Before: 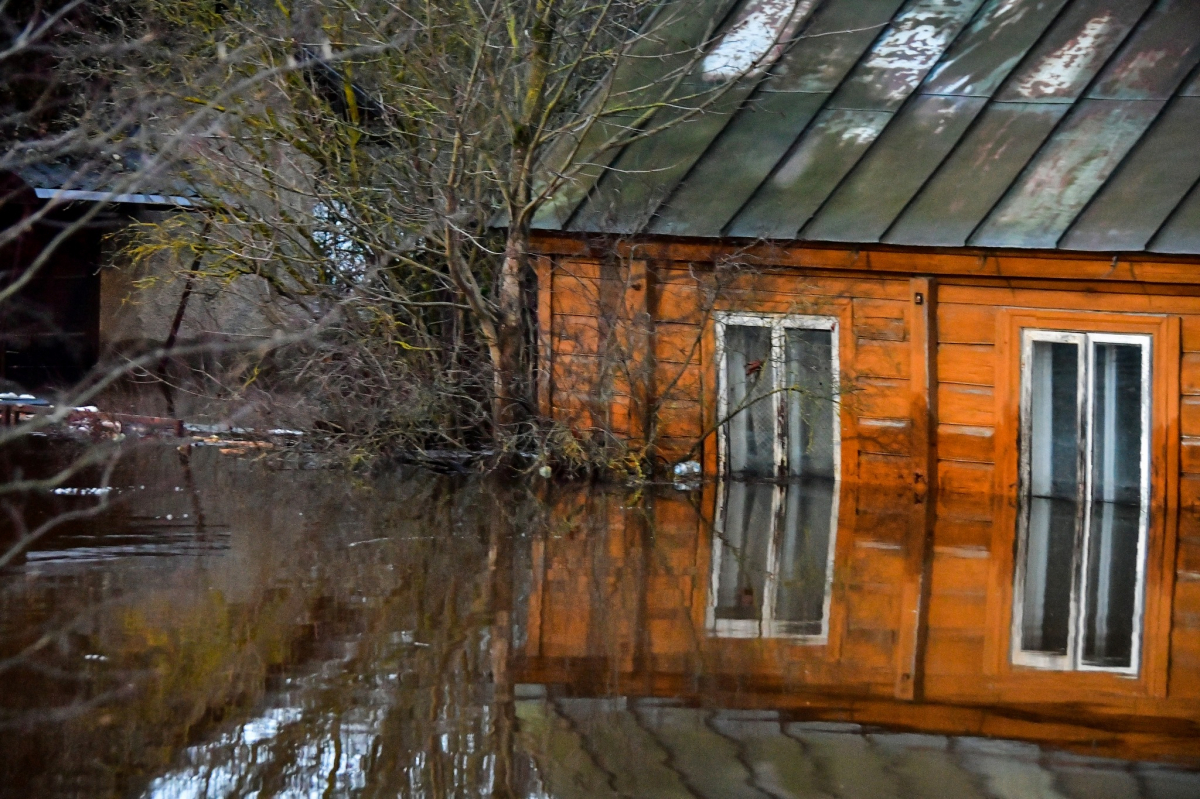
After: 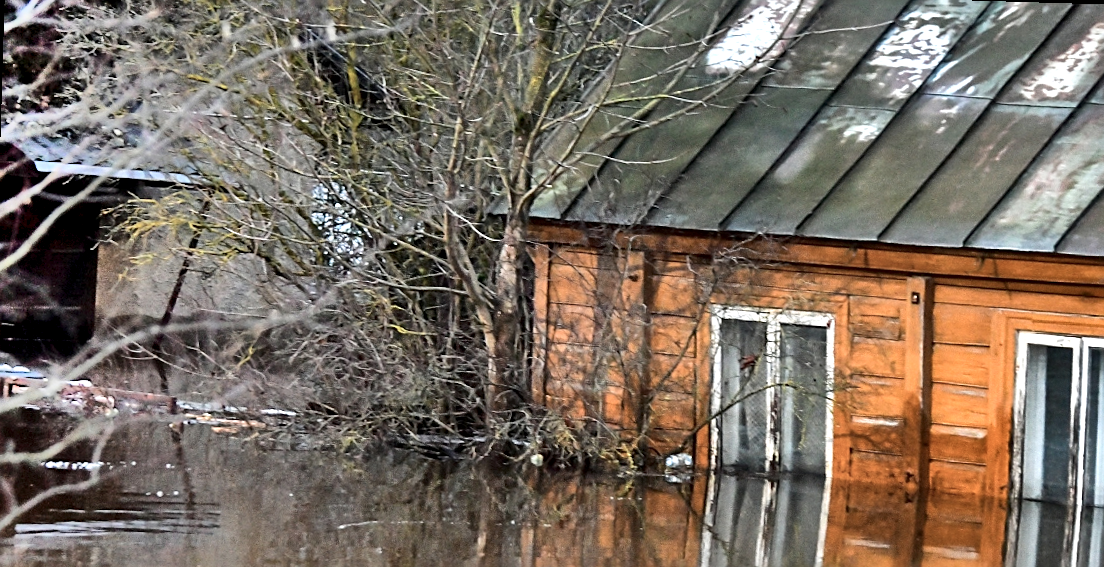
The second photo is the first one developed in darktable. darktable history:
contrast brightness saturation: contrast 0.1, saturation -0.36
exposure: black level correction 0.001, exposure 0.955 EV, compensate exposure bias true, compensate highlight preservation false
crop: left 1.509%, top 3.452%, right 7.696%, bottom 28.452%
sharpen: on, module defaults
shadows and highlights: radius 123.98, shadows 100, white point adjustment -3, highlights -100, highlights color adjustment 89.84%, soften with gaussian
rotate and perspective: rotation 1.72°, automatic cropping off
